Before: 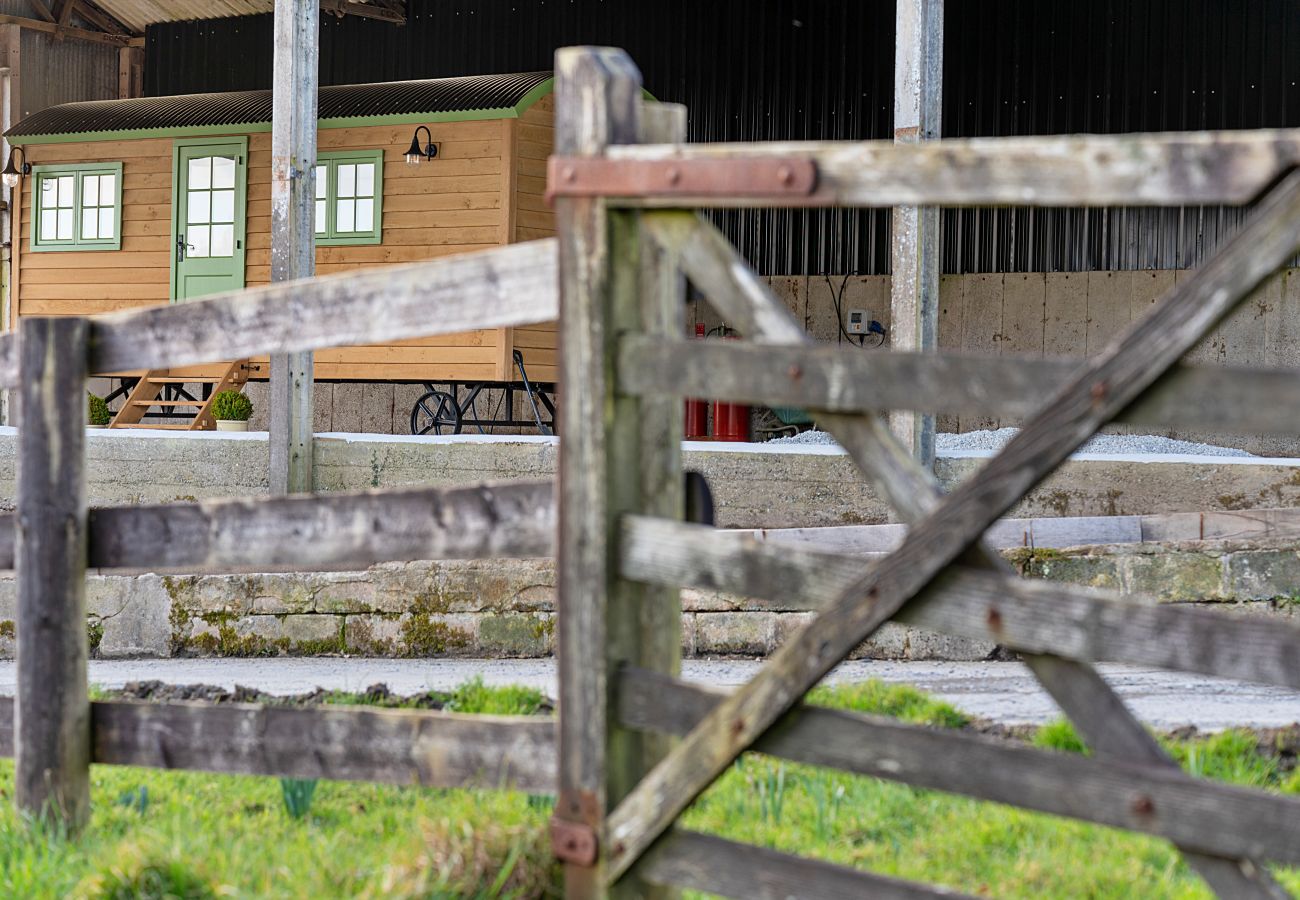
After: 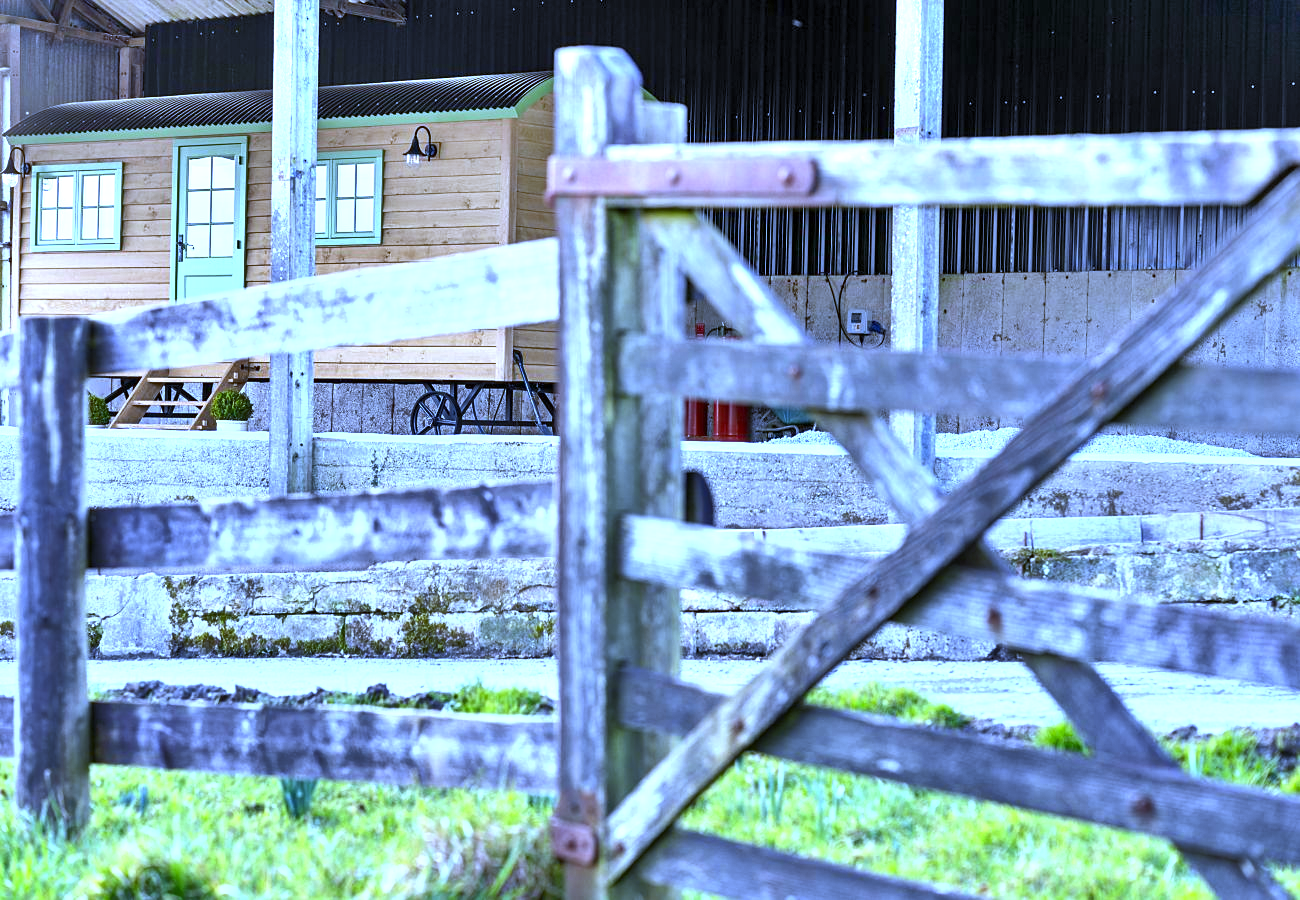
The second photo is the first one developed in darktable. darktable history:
exposure: exposure 1.2 EV, compensate highlight preservation false
shadows and highlights: highlights color adjustment 0%, soften with gaussian
white balance: red 0.766, blue 1.537
